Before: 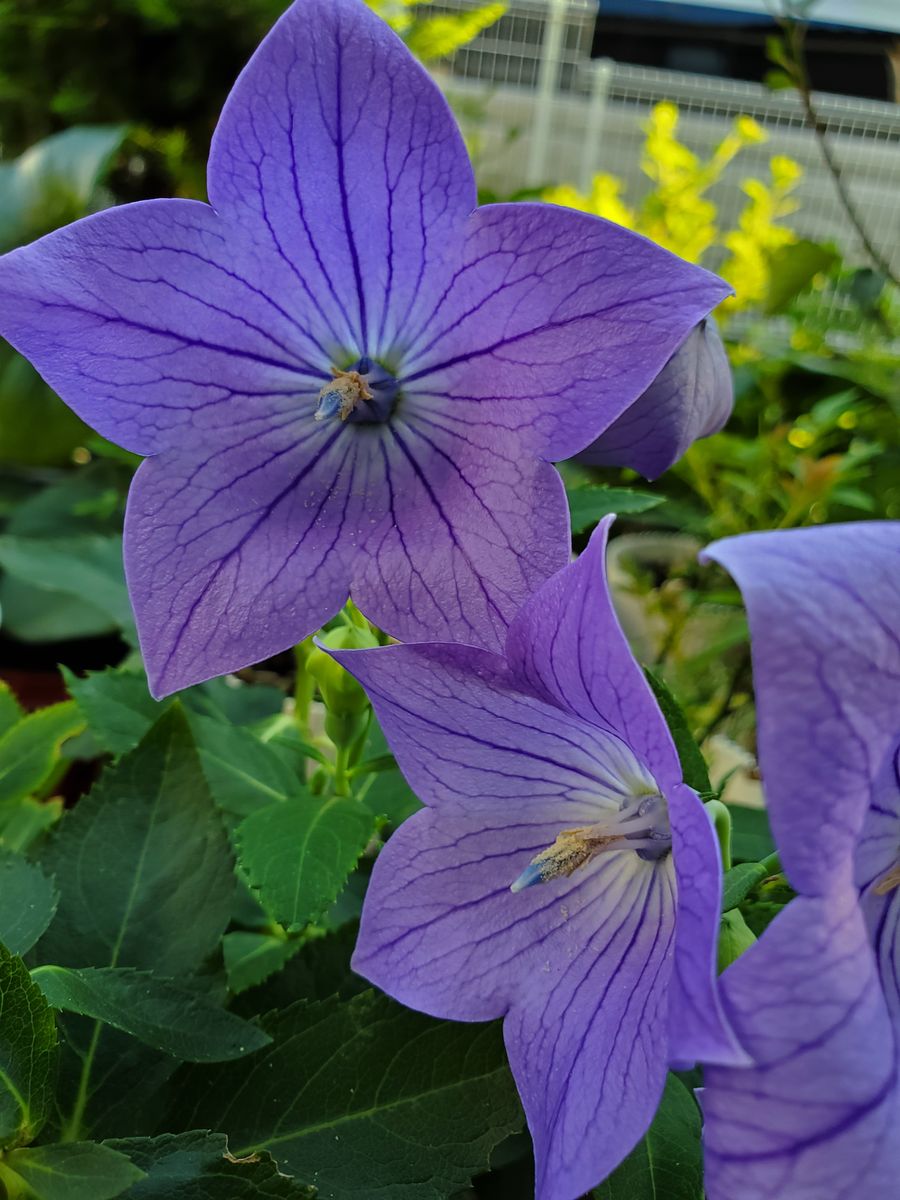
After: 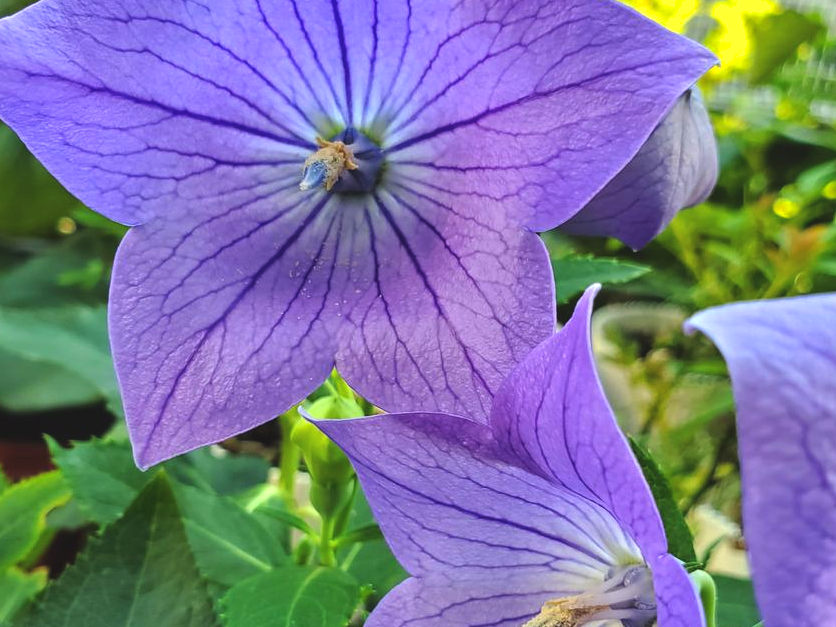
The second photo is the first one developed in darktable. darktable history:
exposure: black level correction -0.005, exposure 1 EV, compensate highlight preservation false
local contrast: highlights 100%, shadows 100%, detail 120%, midtone range 0.2
crop: left 1.744%, top 19.225%, right 5.069%, bottom 28.357%
shadows and highlights: shadows 25, white point adjustment -3, highlights -30
